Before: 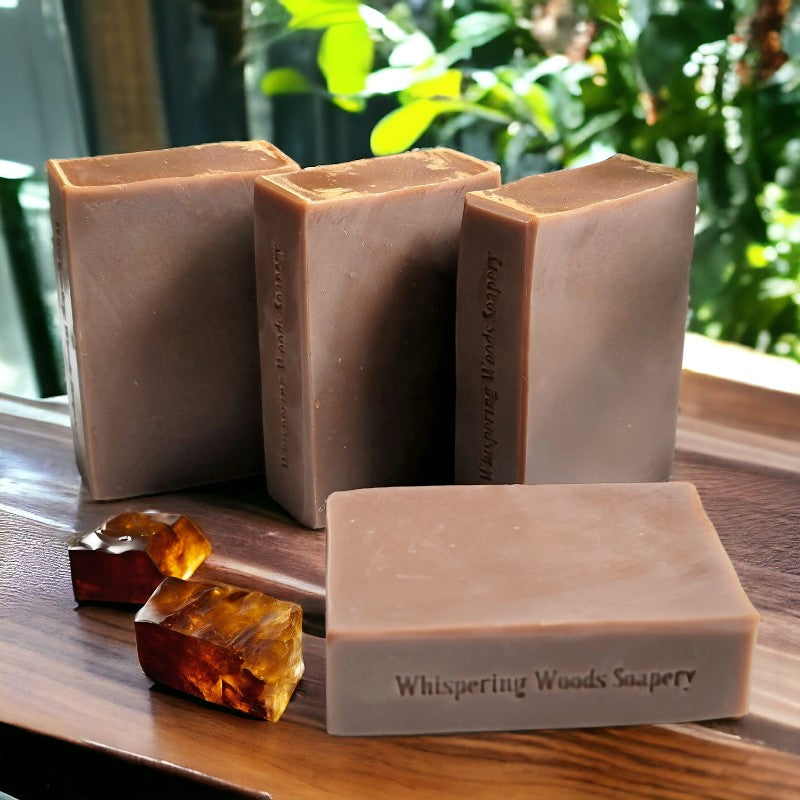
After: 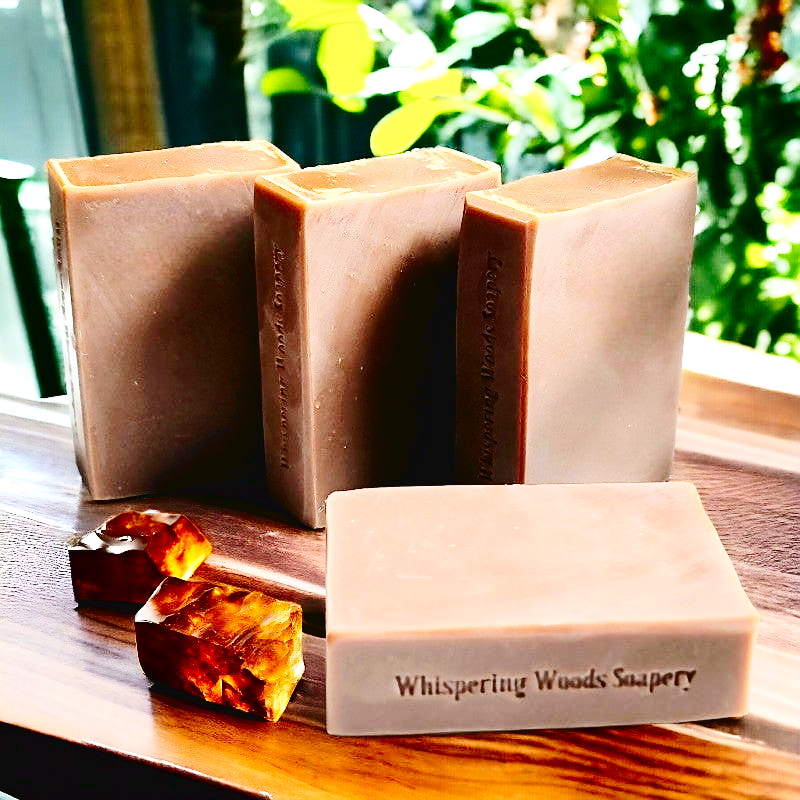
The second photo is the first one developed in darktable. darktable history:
contrast brightness saturation: contrast 0.206, brightness -0.109, saturation 0.213
base curve: curves: ch0 [(0, 0.003) (0.001, 0.002) (0.006, 0.004) (0.02, 0.022) (0.048, 0.086) (0.094, 0.234) (0.162, 0.431) (0.258, 0.629) (0.385, 0.8) (0.548, 0.918) (0.751, 0.988) (1, 1)], preserve colors none
sharpen: radius 1.053
tone curve: curves: ch0 [(0, 0) (0.003, 0.032) (0.011, 0.034) (0.025, 0.039) (0.044, 0.055) (0.069, 0.078) (0.1, 0.111) (0.136, 0.147) (0.177, 0.191) (0.224, 0.238) (0.277, 0.291) (0.335, 0.35) (0.399, 0.41) (0.468, 0.48) (0.543, 0.547) (0.623, 0.621) (0.709, 0.699) (0.801, 0.789) (0.898, 0.884) (1, 1)], preserve colors none
